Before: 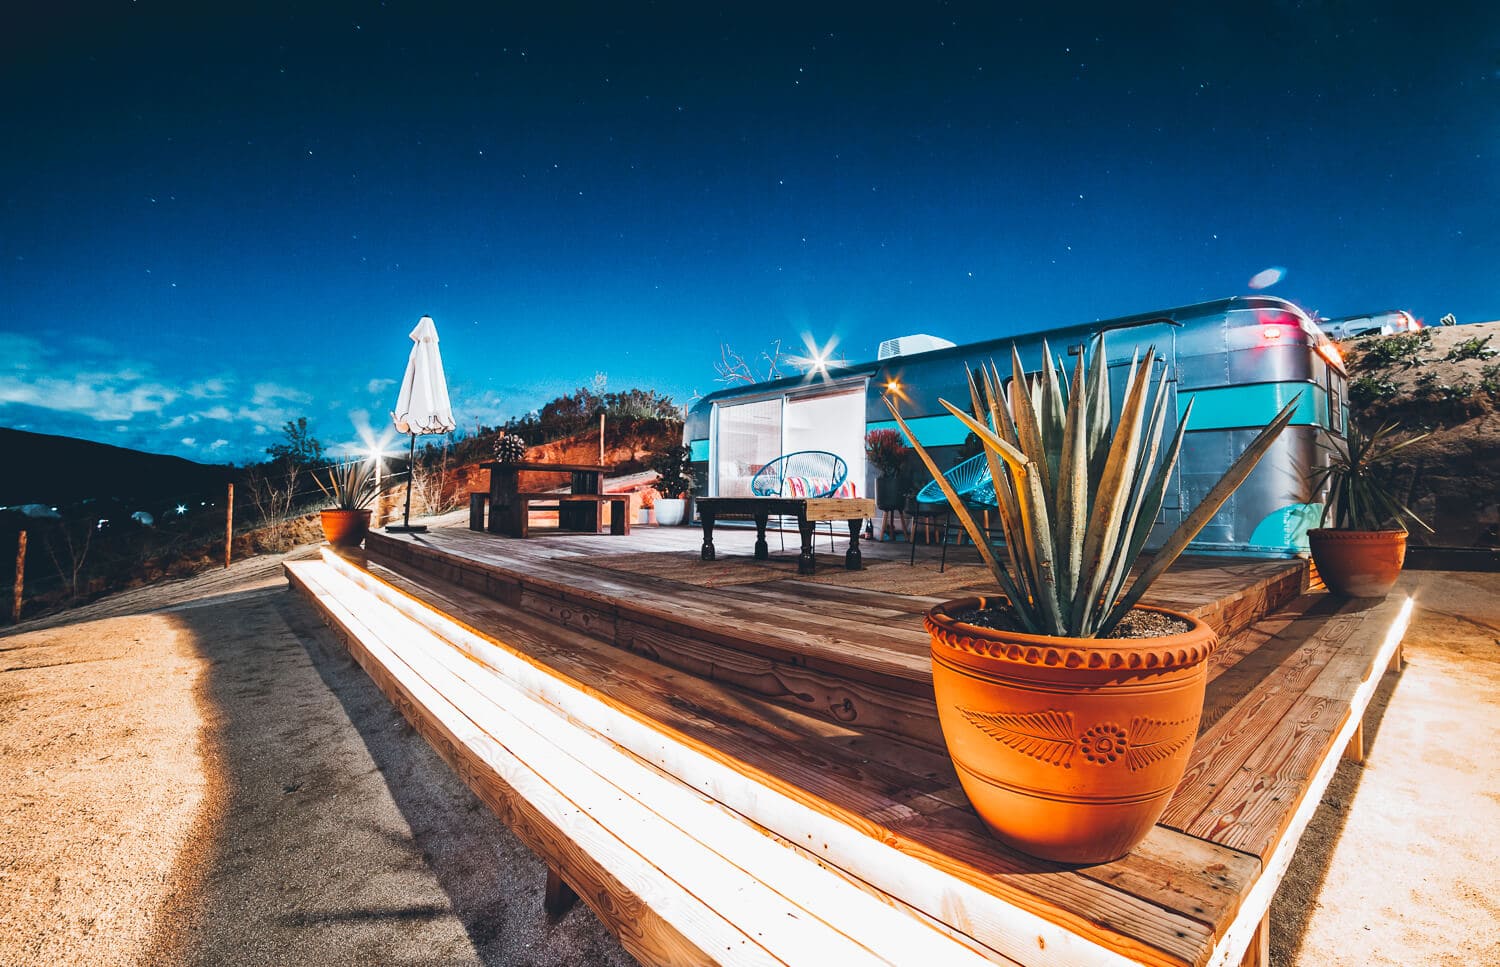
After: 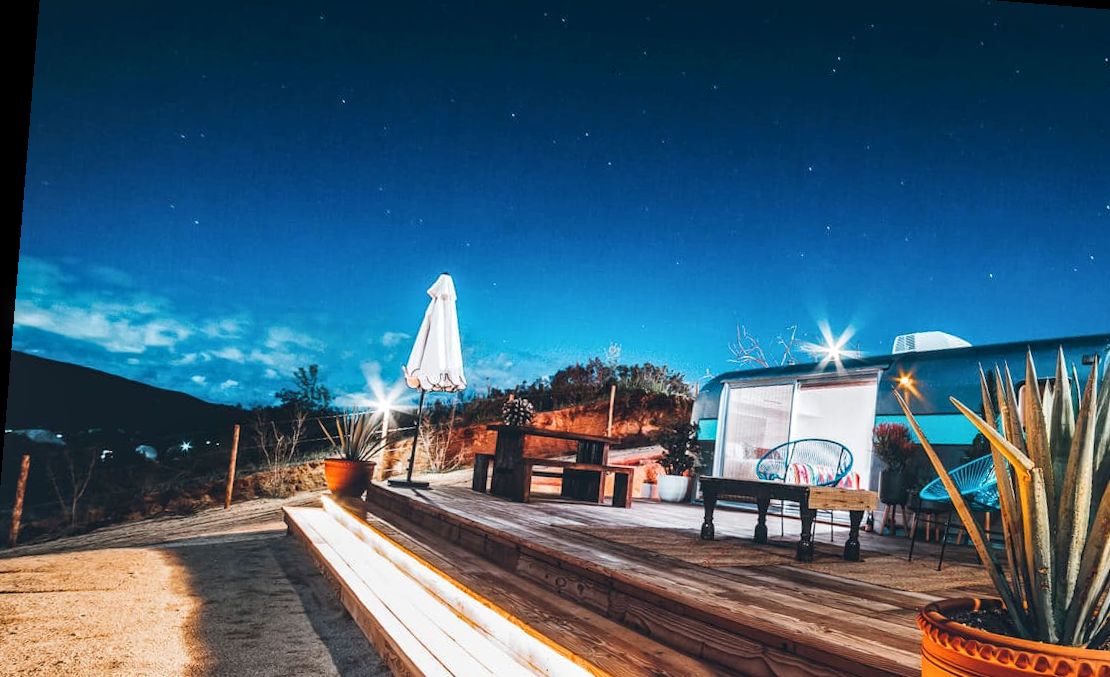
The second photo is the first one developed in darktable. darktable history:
local contrast: on, module defaults
crop and rotate: angle -4.62°, left 2.008%, top 7.046%, right 27.407%, bottom 30.505%
